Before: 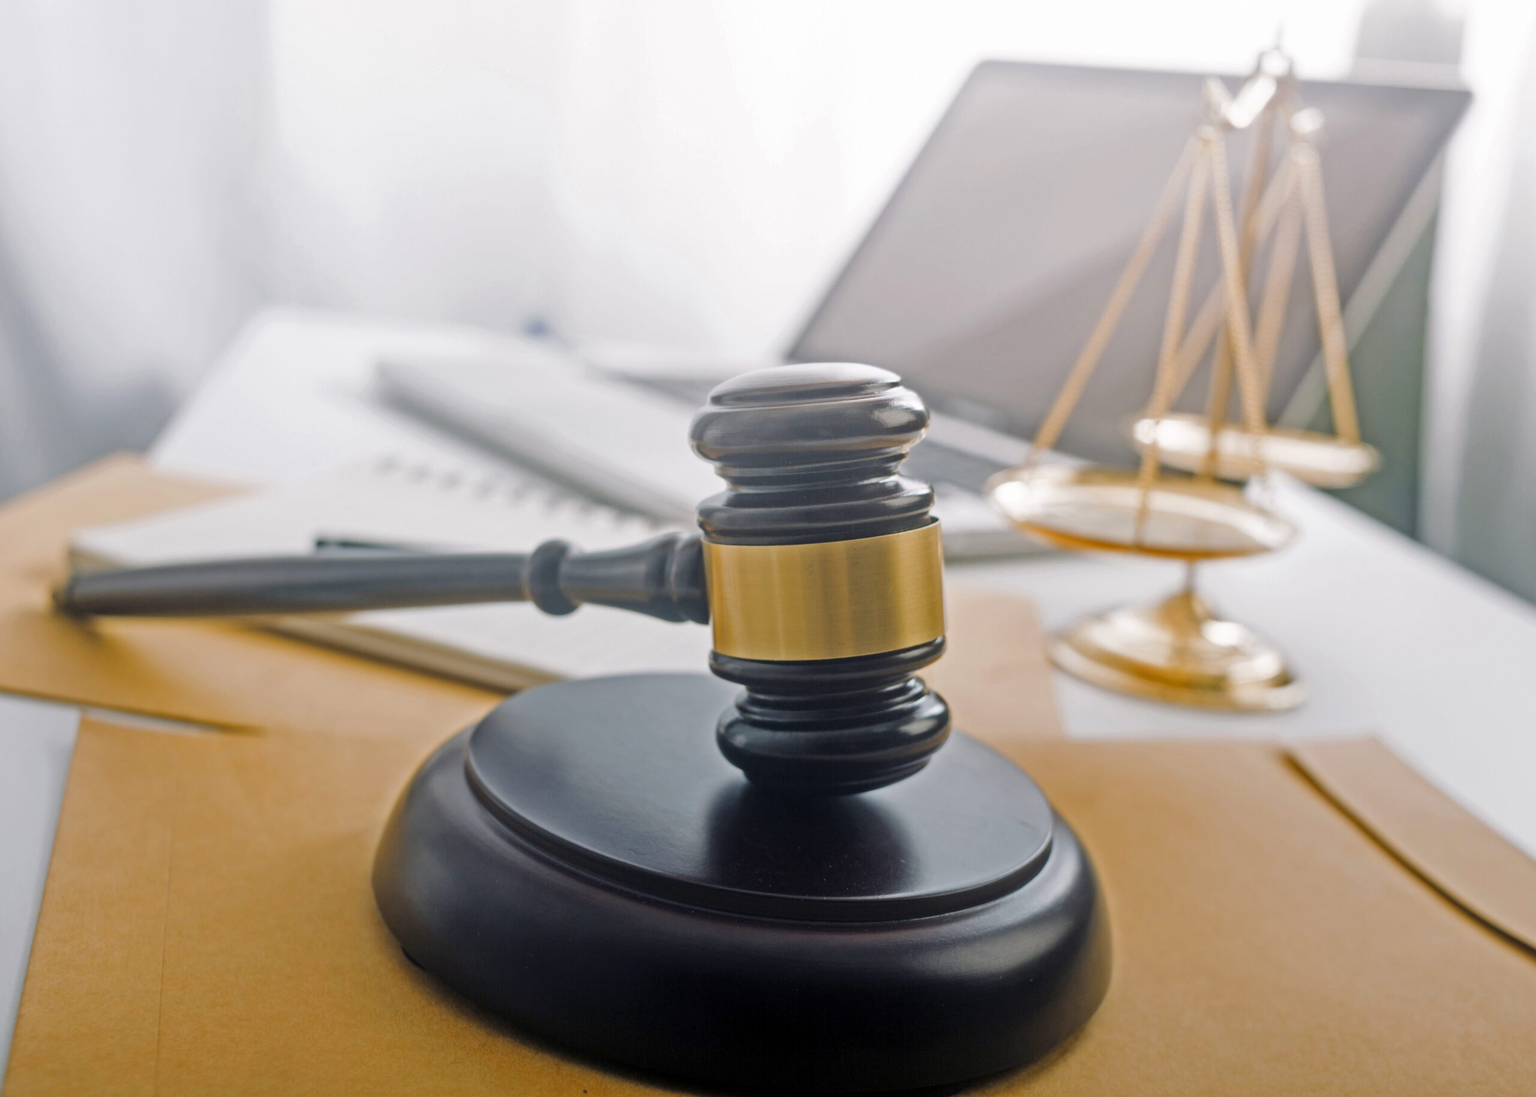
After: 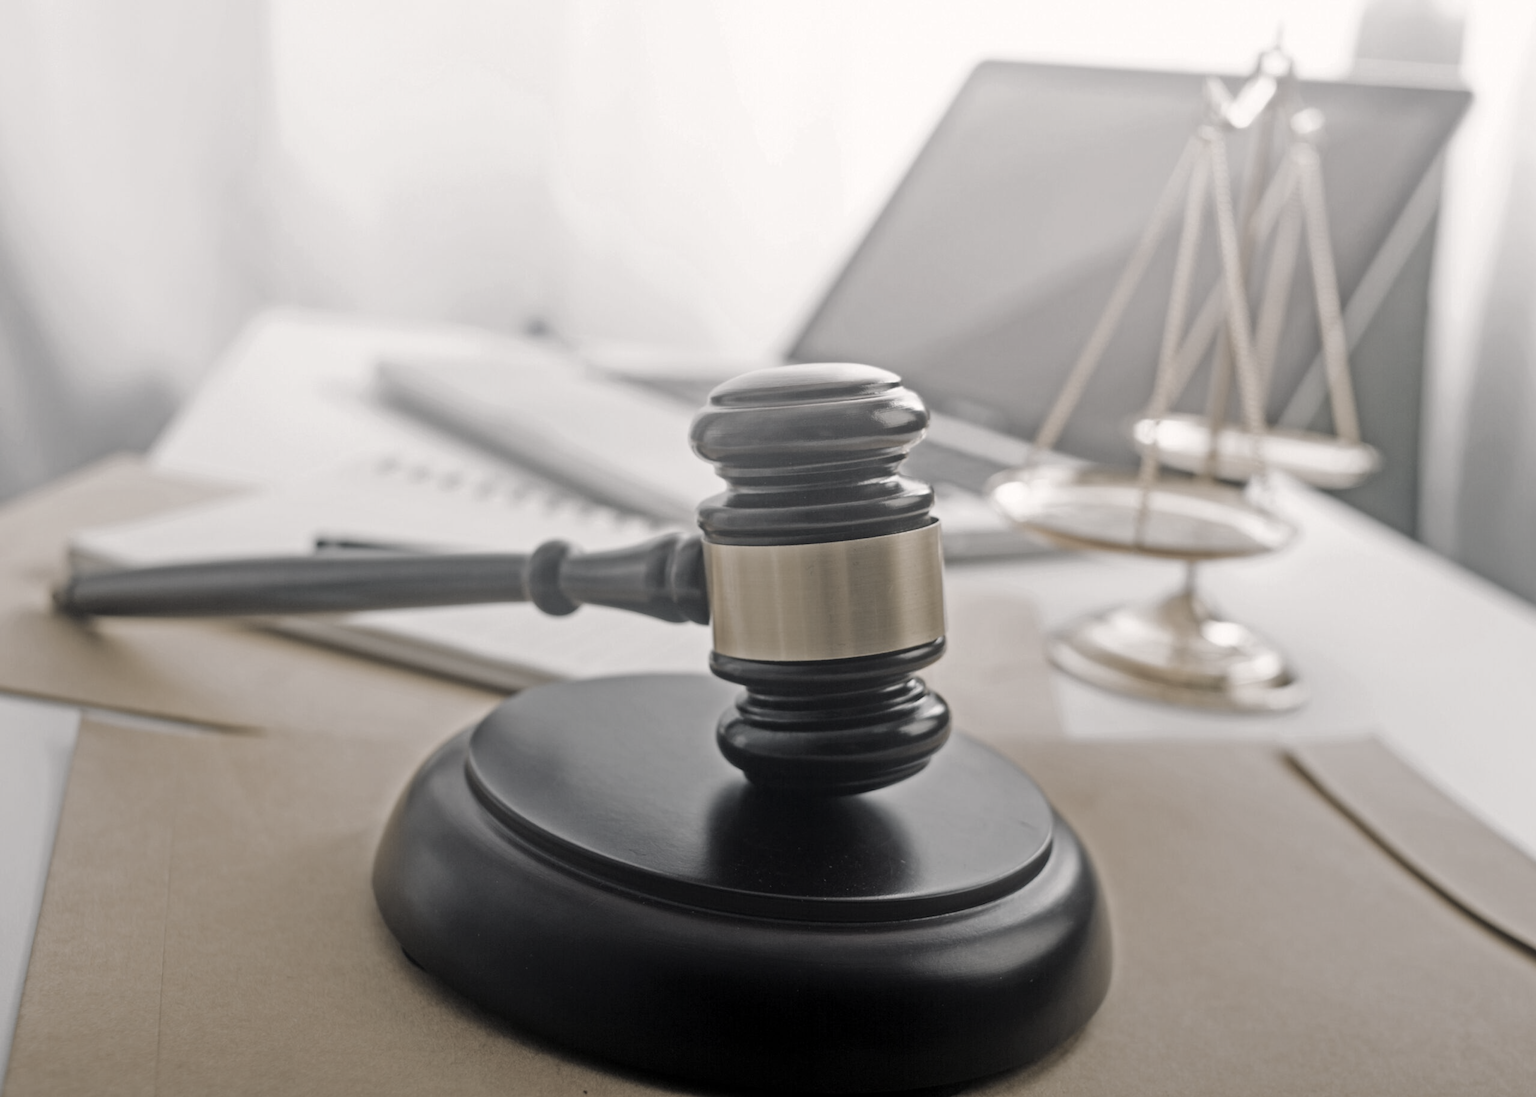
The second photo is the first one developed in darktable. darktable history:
color correction: highlights b* -0.031, saturation 0.184
color balance rgb: highlights gain › chroma 3.024%, highlights gain › hue 54.58°, perceptual saturation grading › global saturation 27.59%, perceptual saturation grading › highlights -24.968%, perceptual saturation grading › shadows 25.102%
